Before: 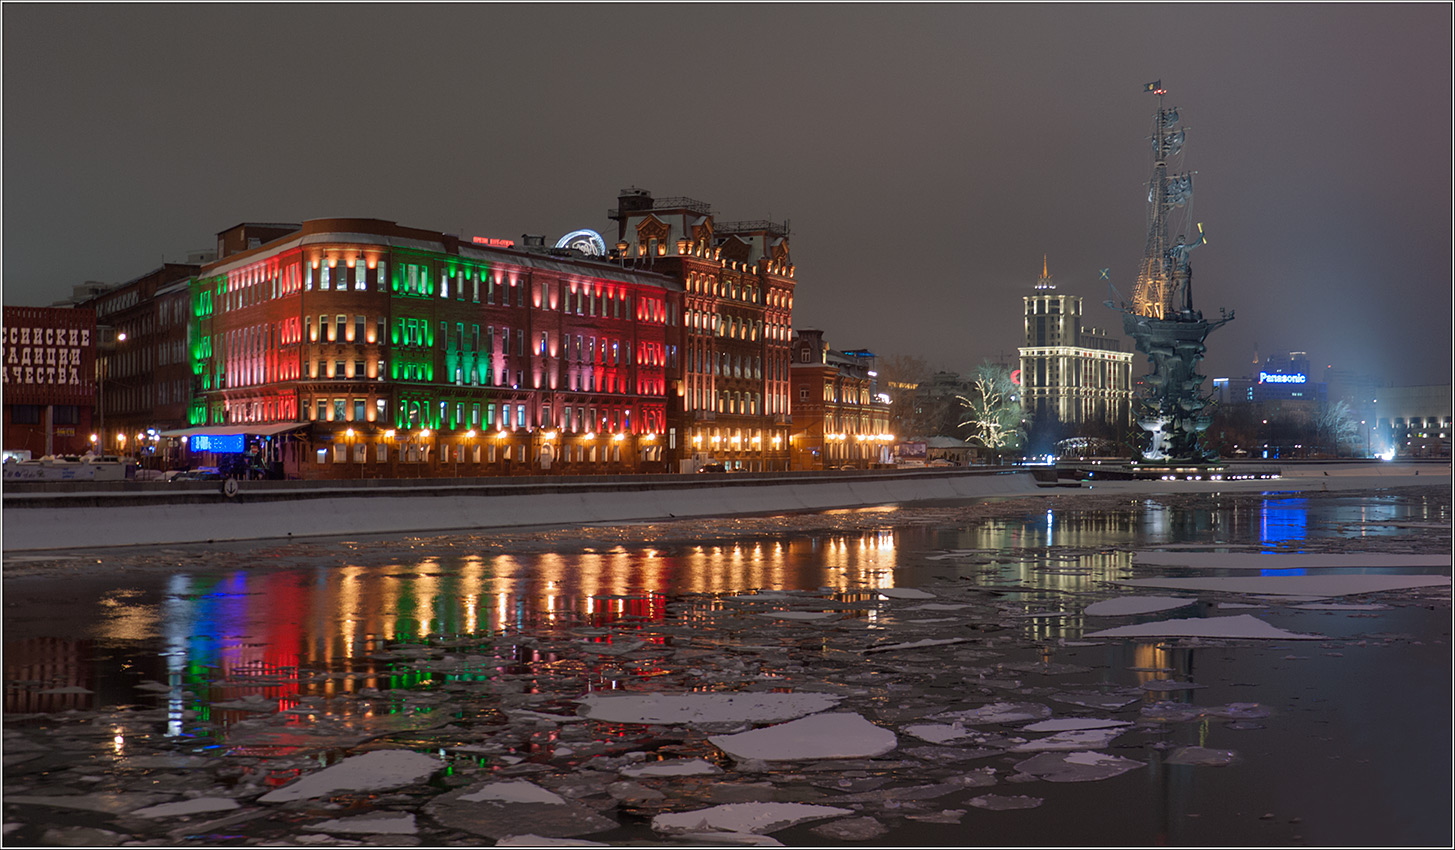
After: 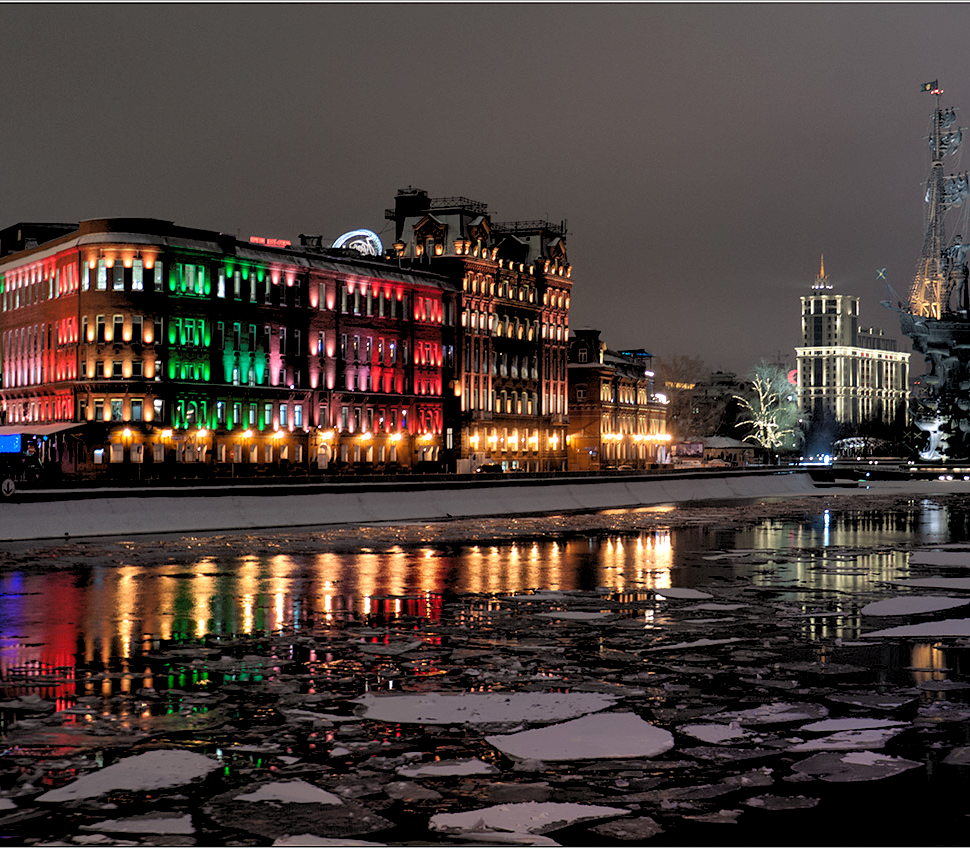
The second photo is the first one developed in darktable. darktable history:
crop and rotate: left 15.446%, right 17.836%
rgb levels: levels [[0.034, 0.472, 0.904], [0, 0.5, 1], [0, 0.5, 1]]
exposure: exposure 0.367 EV, compensate highlight preservation false
